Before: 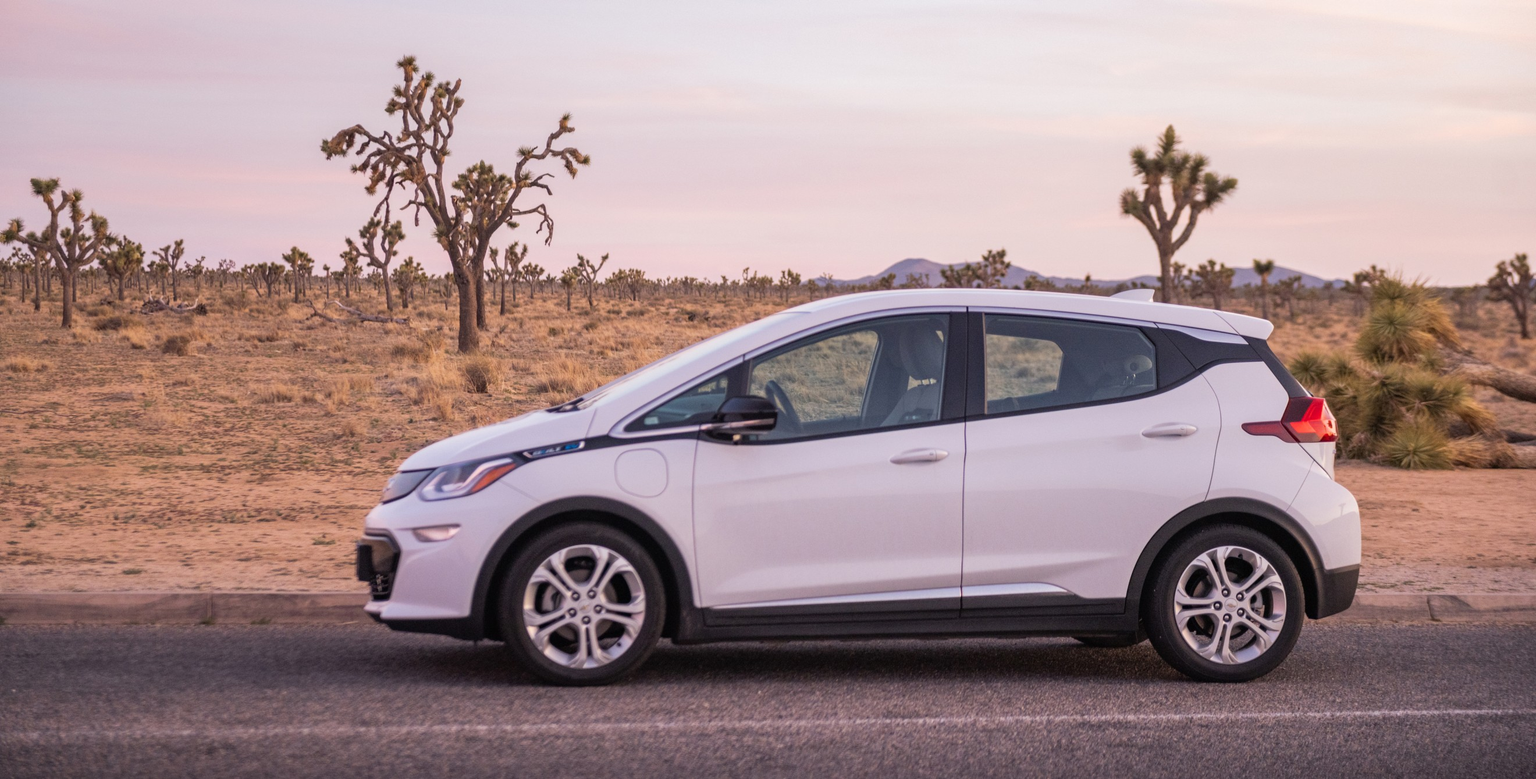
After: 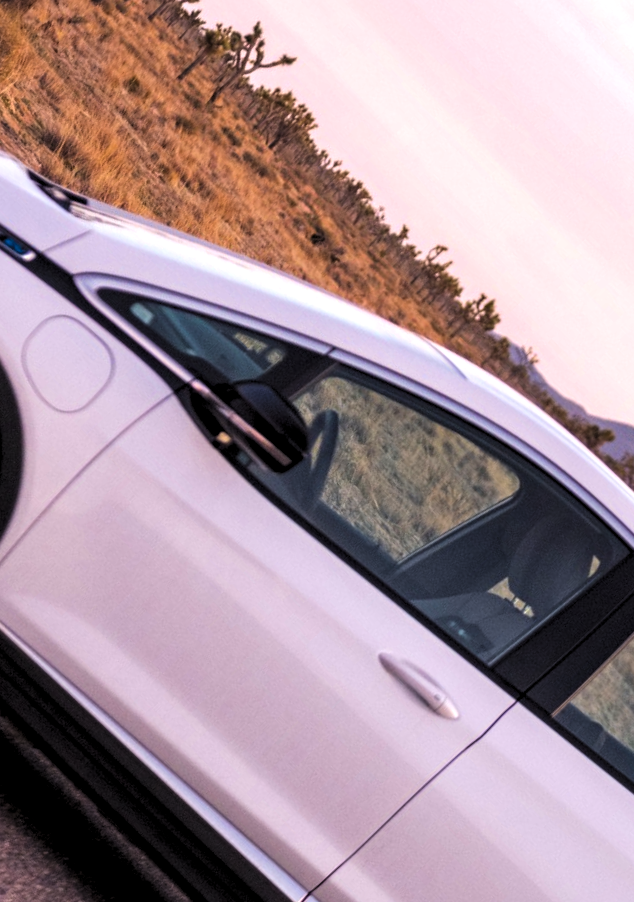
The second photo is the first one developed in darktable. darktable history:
color zones: curves: ch0 [(0, 0.425) (0.143, 0.422) (0.286, 0.42) (0.429, 0.419) (0.571, 0.419) (0.714, 0.42) (0.857, 0.422) (1, 0.425)]; ch1 [(0, 0.666) (0.143, 0.669) (0.286, 0.671) (0.429, 0.67) (0.571, 0.67) (0.714, 0.67) (0.857, 0.67) (1, 0.666)]
levels: levels [0.129, 0.519, 0.867]
crop and rotate: angle -45.71°, top 16.789%, right 0.885%, bottom 11.649%
